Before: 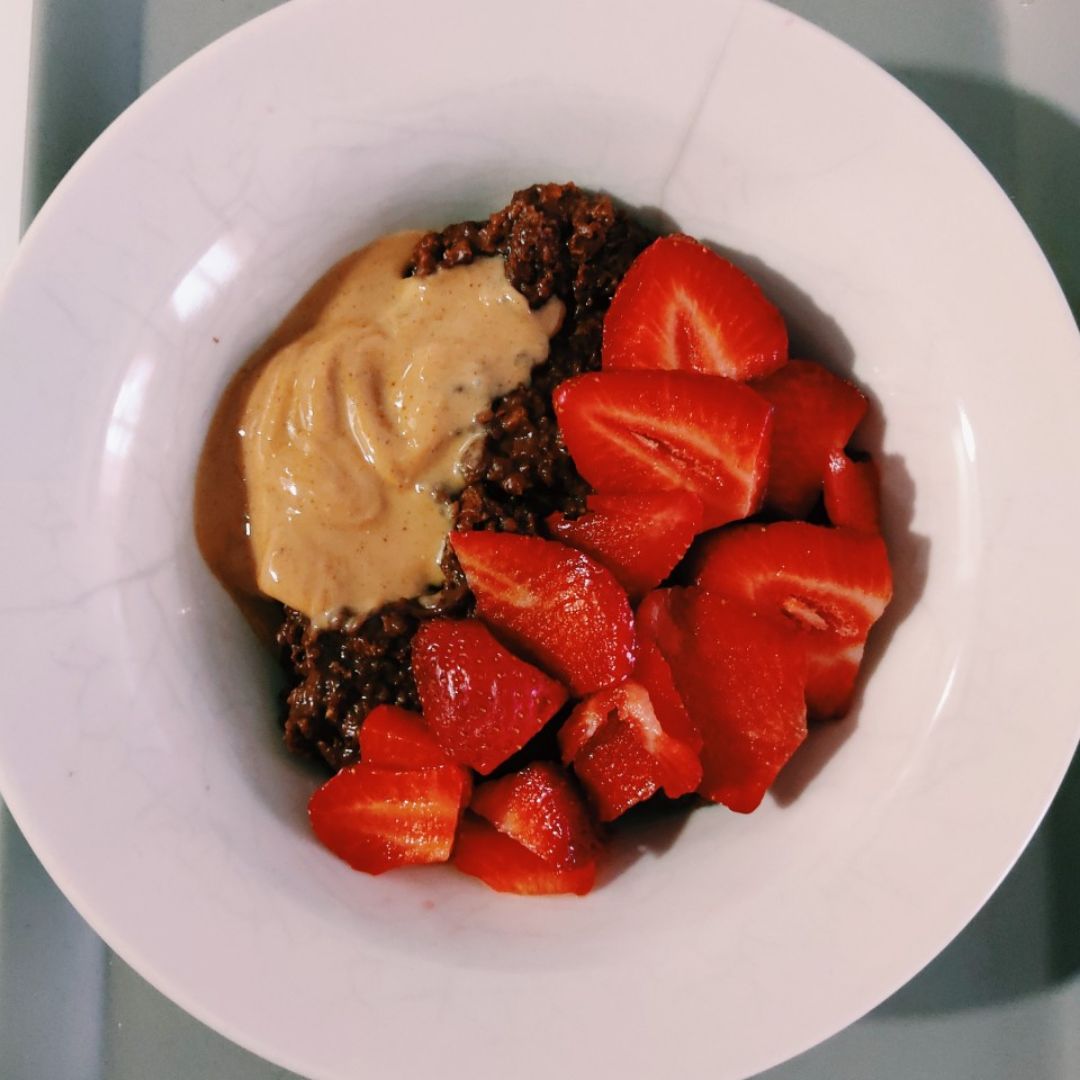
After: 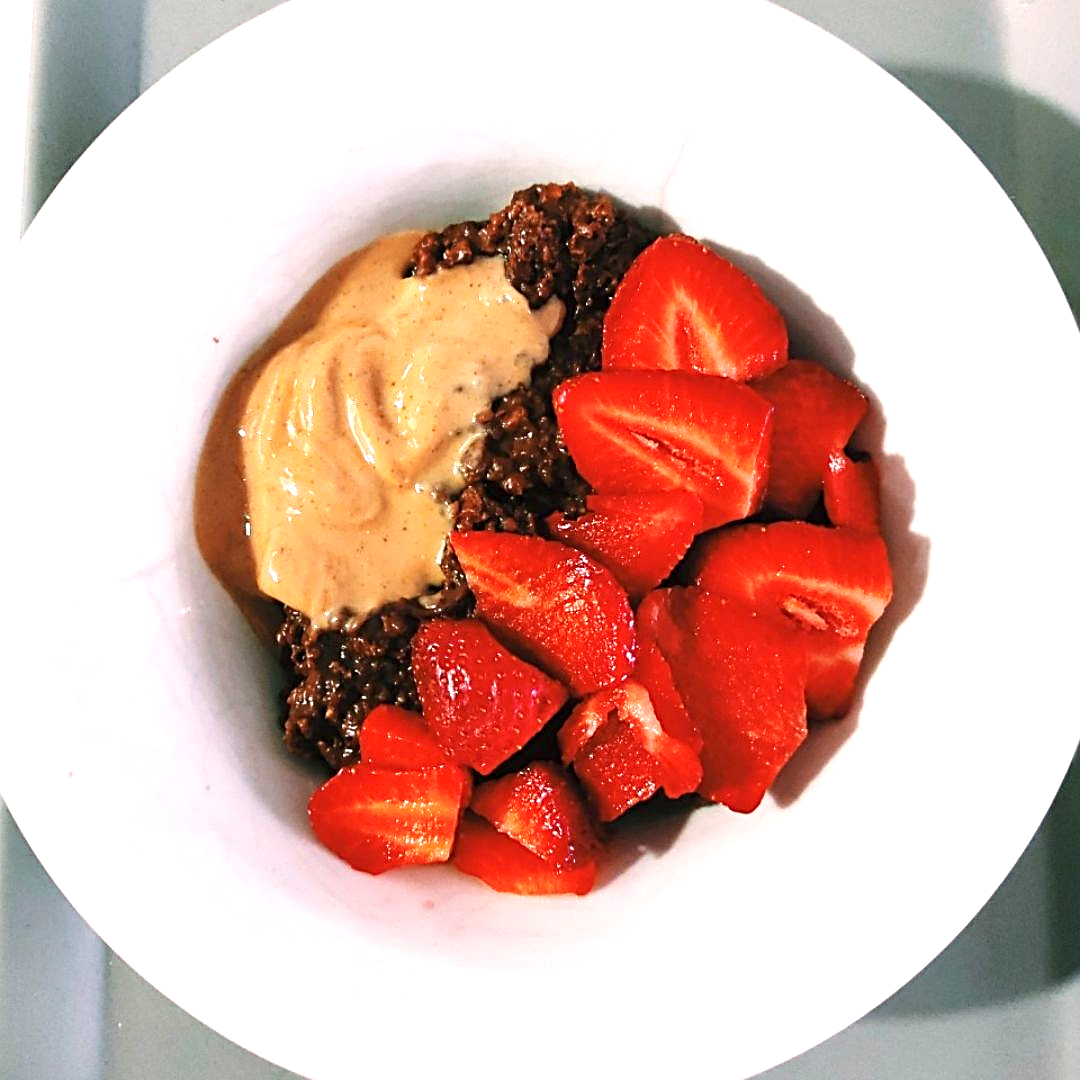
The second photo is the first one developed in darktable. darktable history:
exposure: black level correction 0, exposure 1 EV, compensate highlight preservation false
sharpen: radius 2.678, amount 0.66
